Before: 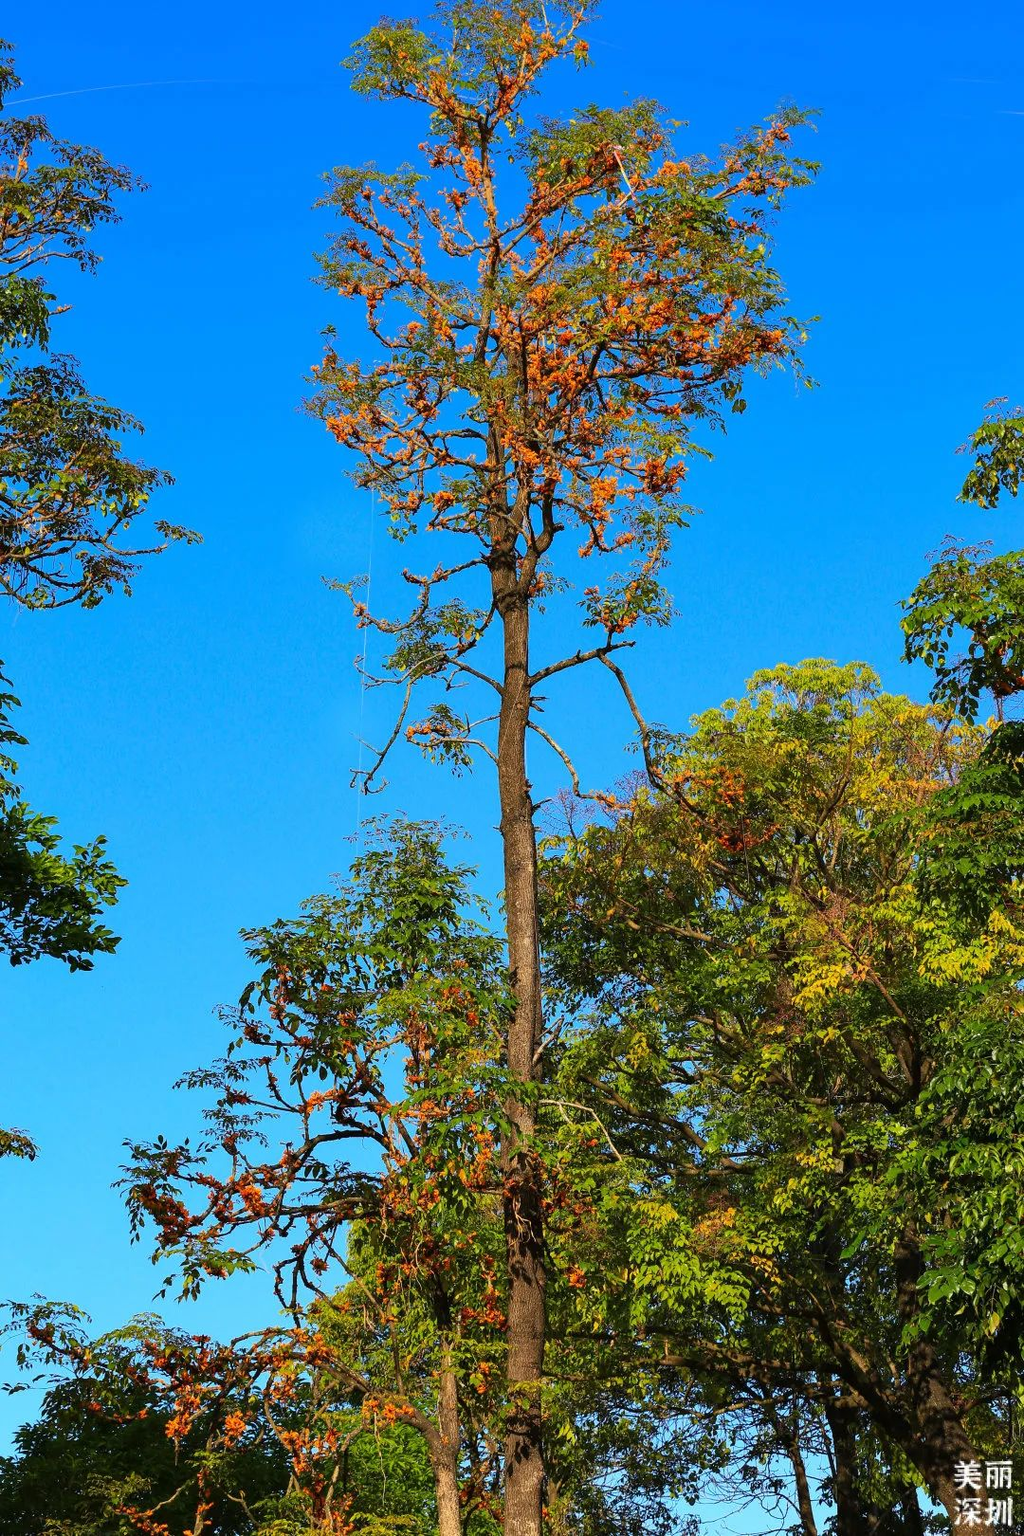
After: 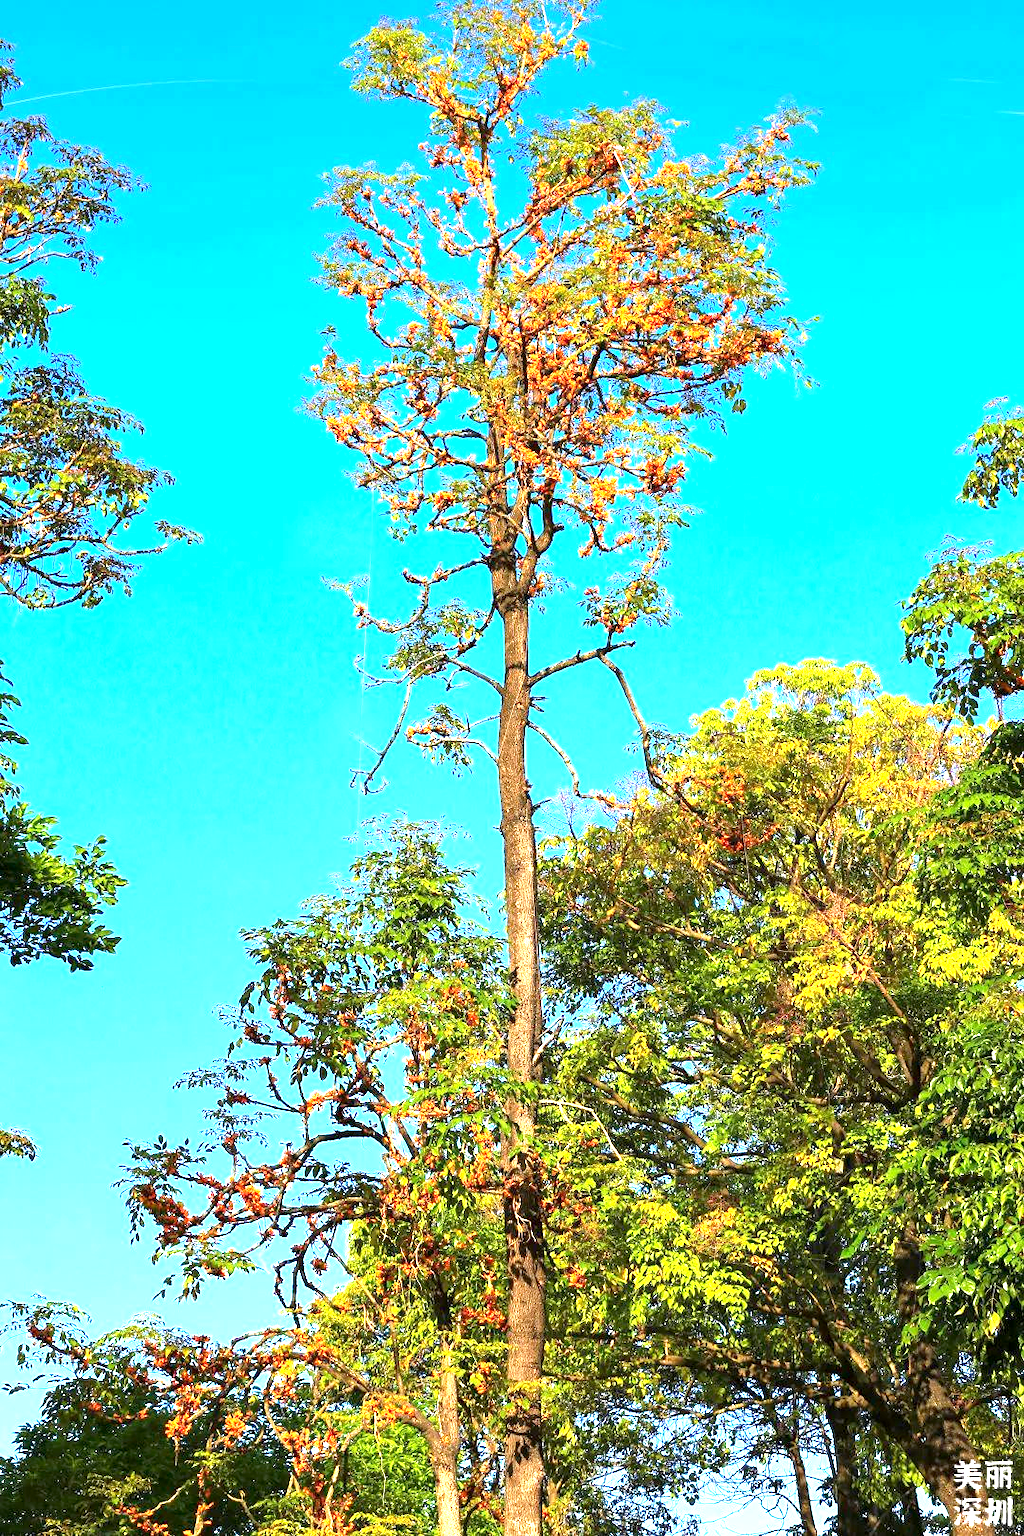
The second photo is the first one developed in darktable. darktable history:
exposure: black level correction 0.001, exposure 1.834 EV, compensate highlight preservation false
